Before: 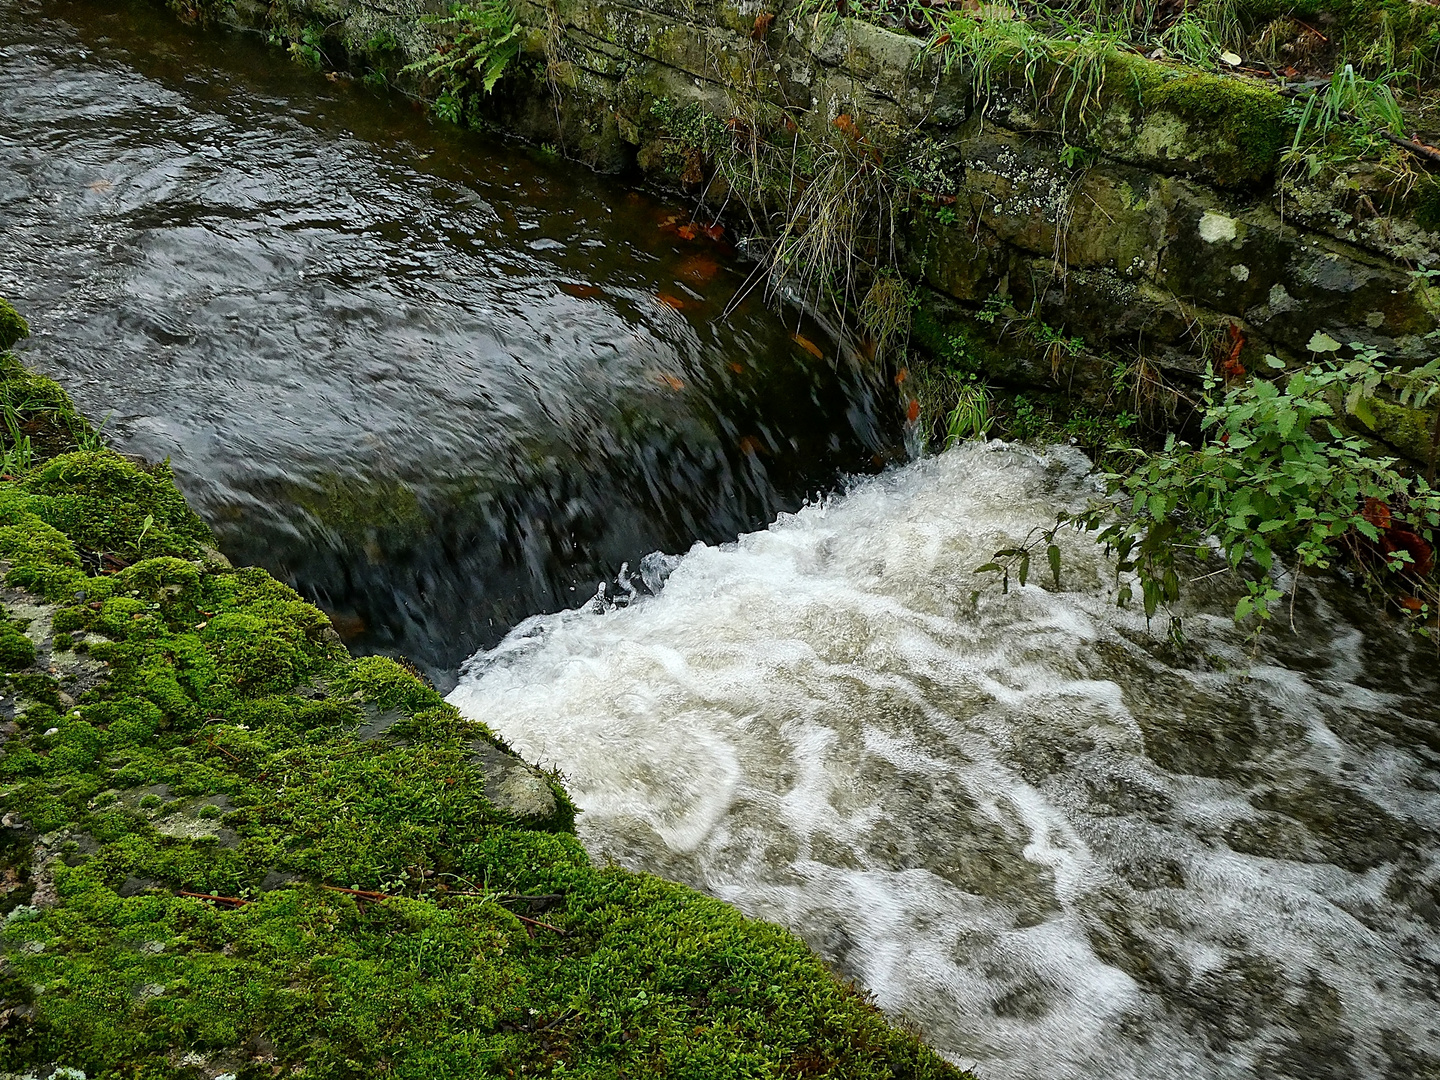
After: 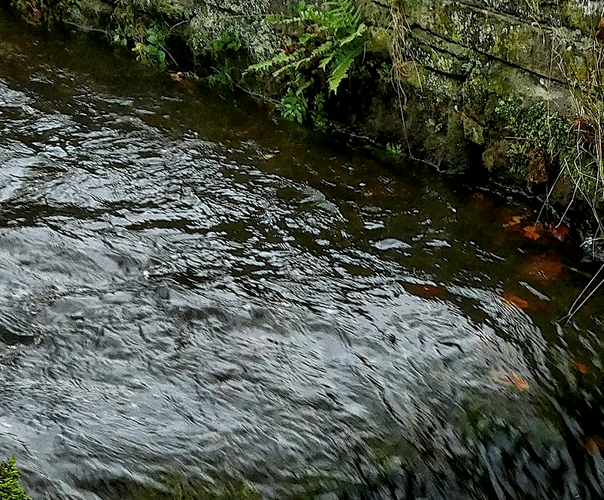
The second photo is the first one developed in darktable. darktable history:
crop and rotate: left 10.817%, top 0.062%, right 47.194%, bottom 53.626%
shadows and highlights: shadows -12.5, white point adjustment 4, highlights 28.33
local contrast: detail 130%
